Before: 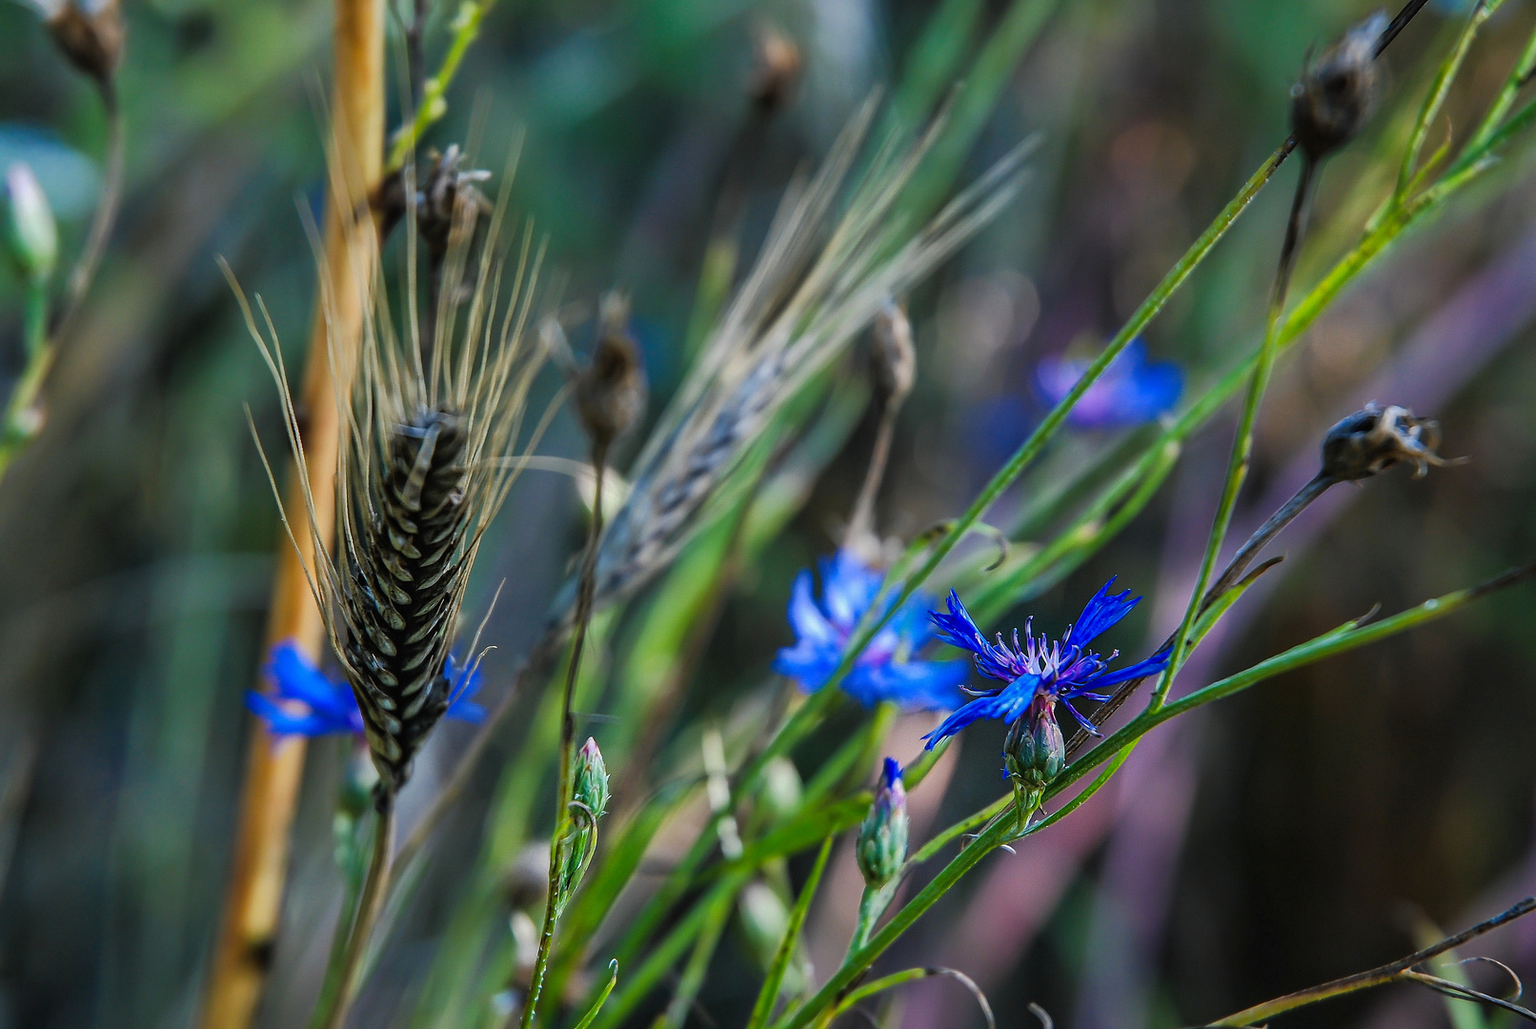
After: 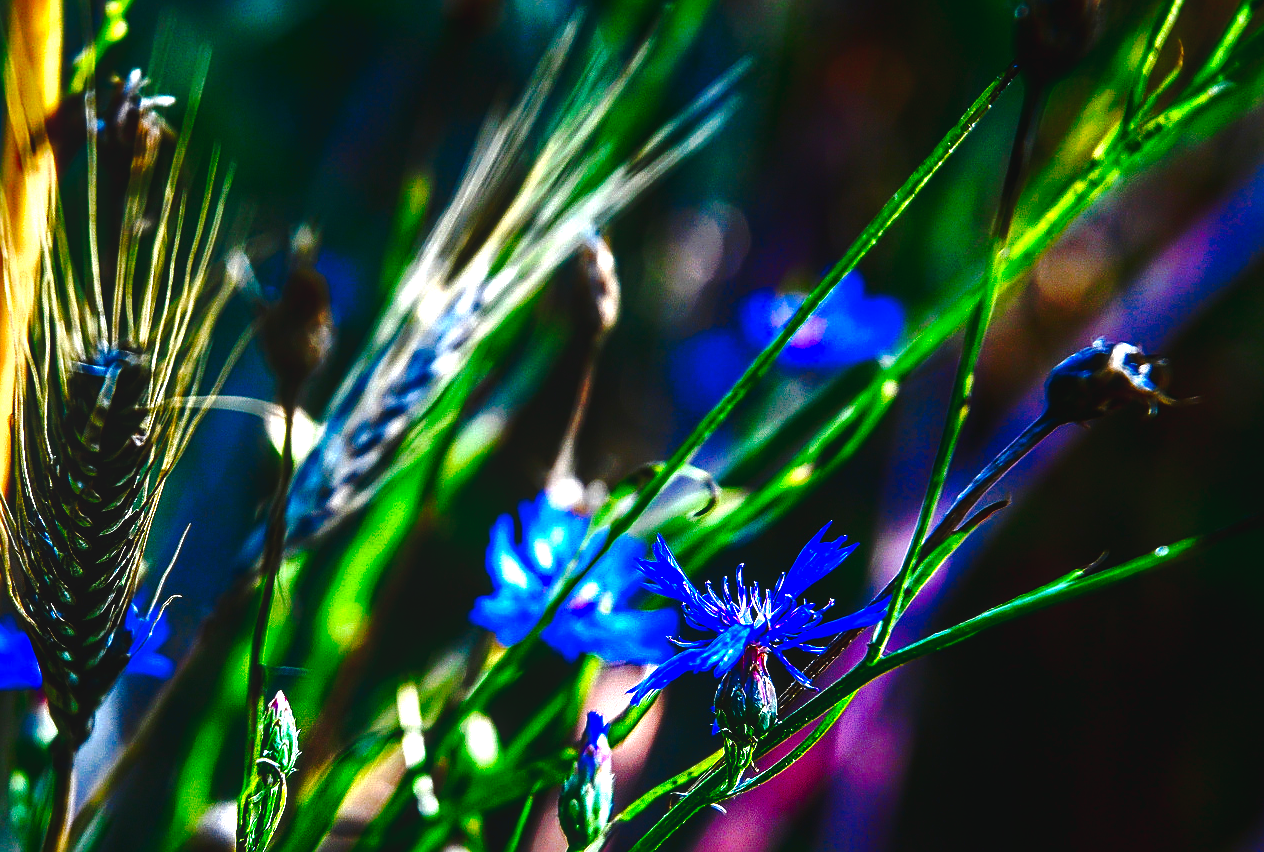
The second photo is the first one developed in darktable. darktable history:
crop and rotate: left 21.12%, top 7.733%, right 0.417%, bottom 13.32%
sharpen: on, module defaults
exposure: black level correction 0, exposure 1.496 EV, compensate highlight preservation false
contrast brightness saturation: brightness -0.998, saturation 0.982
local contrast: detail 109%
tone curve: curves: ch0 [(0, 0.032) (0.094, 0.08) (0.265, 0.208) (0.41, 0.417) (0.498, 0.496) (0.638, 0.673) (0.845, 0.828) (0.994, 0.964)]; ch1 [(0, 0) (0.161, 0.092) (0.37, 0.302) (0.417, 0.434) (0.492, 0.502) (0.576, 0.589) (0.644, 0.638) (0.725, 0.765) (1, 1)]; ch2 [(0, 0) (0.352, 0.403) (0.45, 0.469) (0.521, 0.515) (0.55, 0.528) (0.589, 0.576) (1, 1)], preserve colors none
